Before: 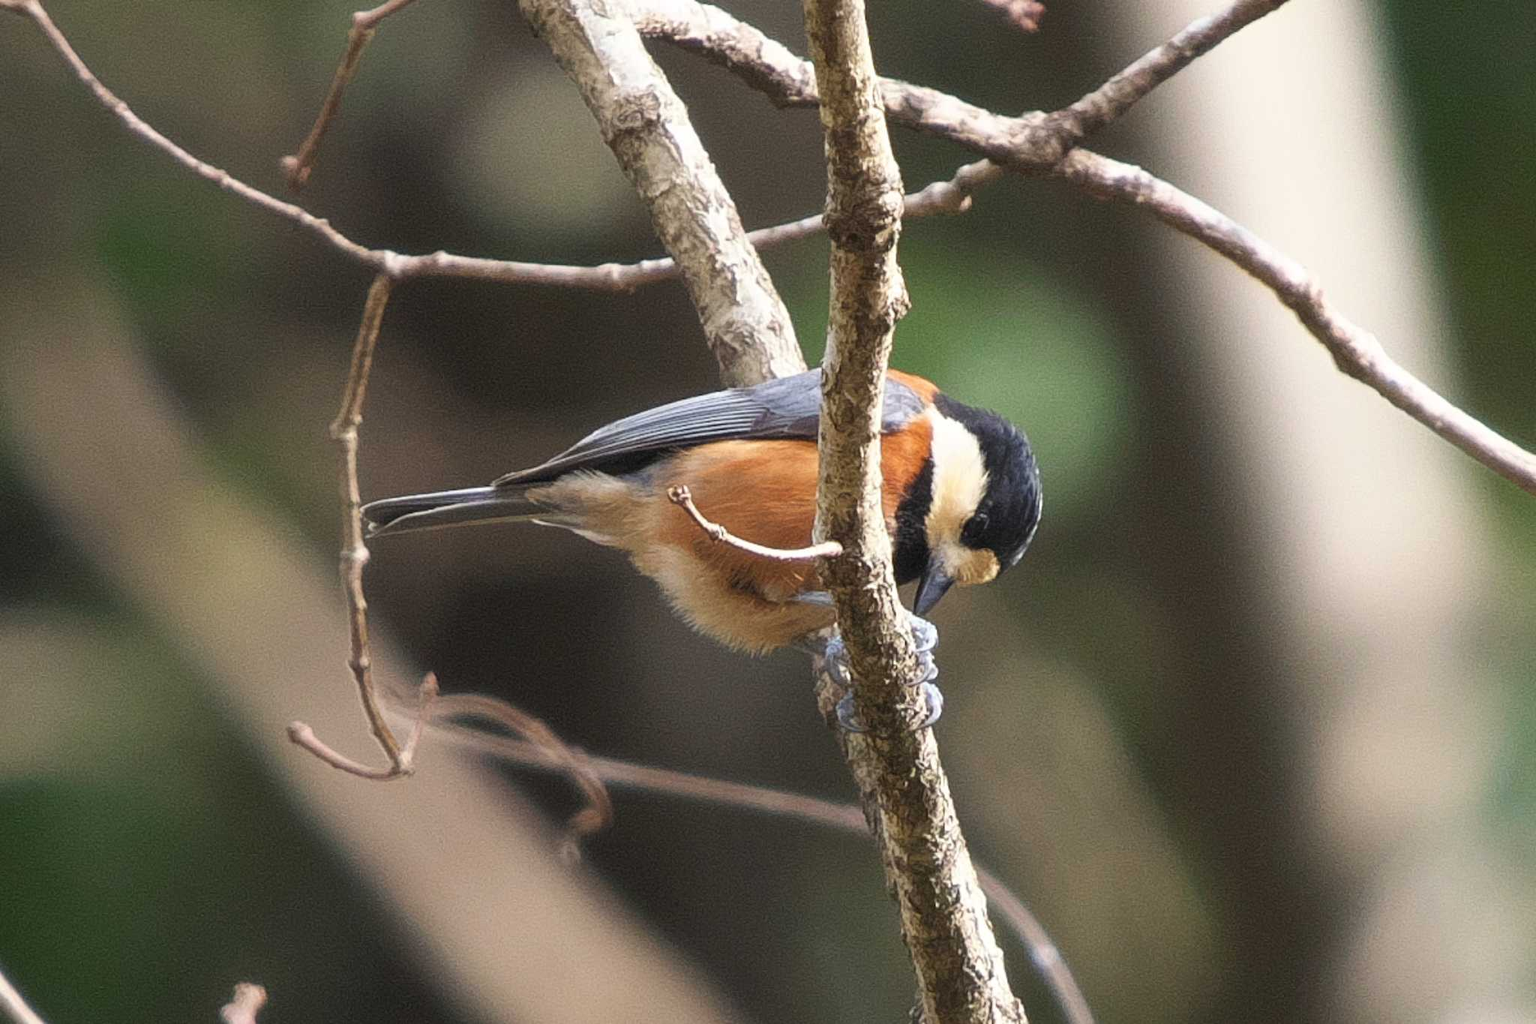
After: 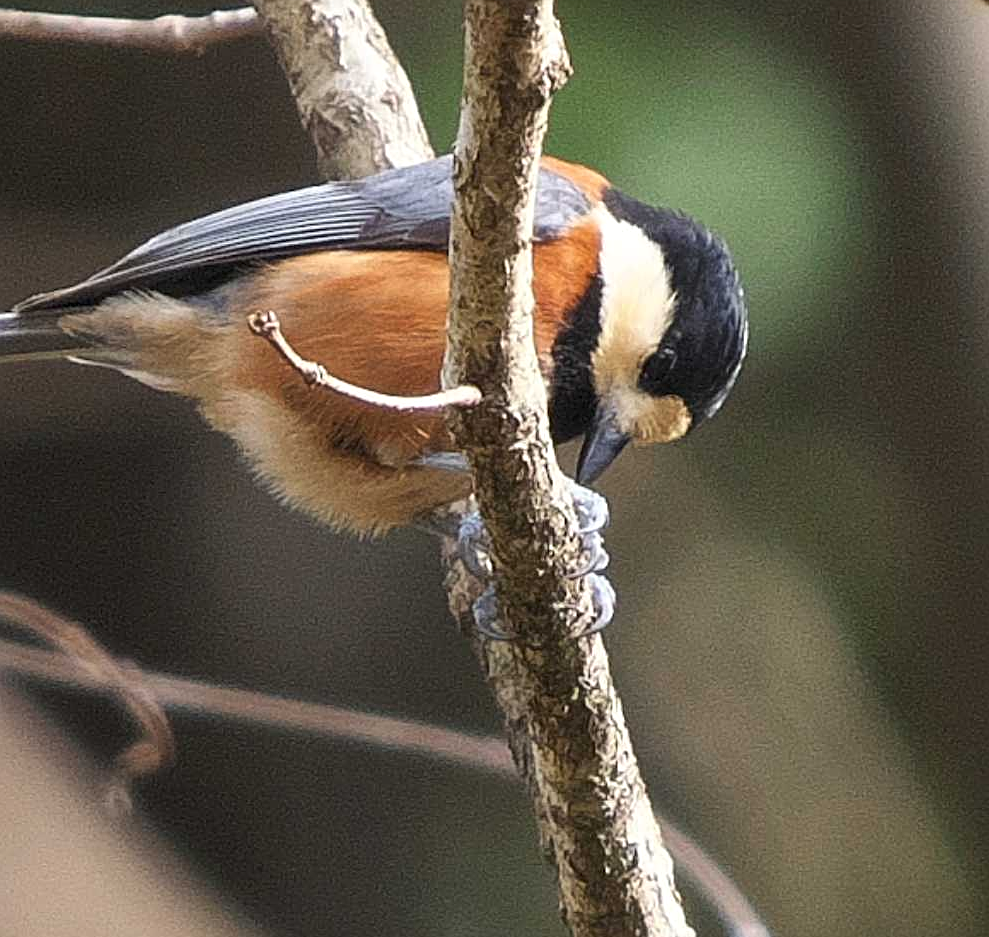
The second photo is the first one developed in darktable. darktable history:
exposure: compensate highlight preservation false
crop: left 31.379%, top 24.658%, right 20.326%, bottom 6.628%
color correction: highlights a* 0.003, highlights b* -0.283
local contrast: mode bilateral grid, contrast 20, coarseness 50, detail 120%, midtone range 0.2
sharpen: on, module defaults
